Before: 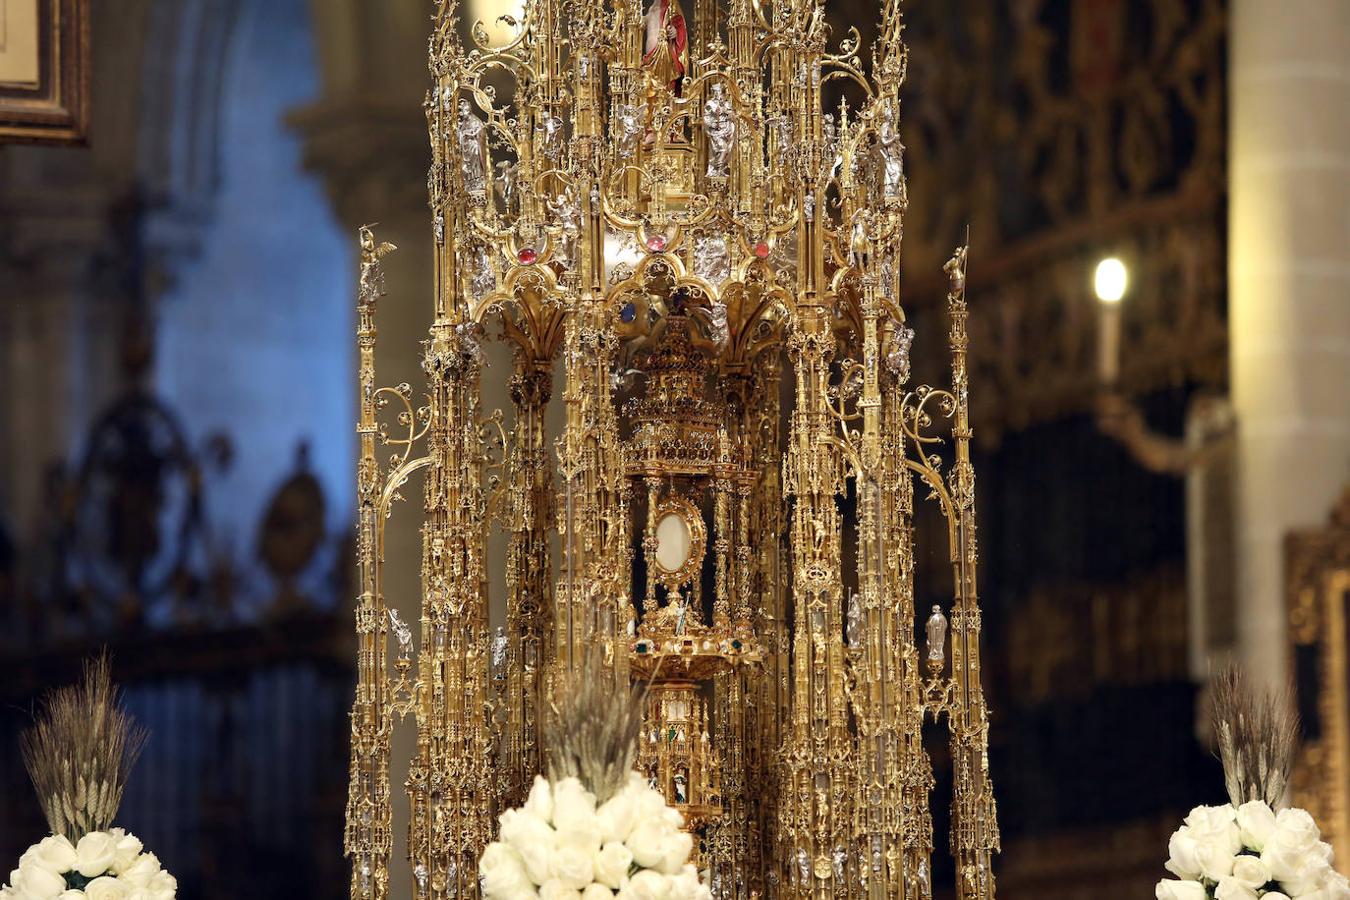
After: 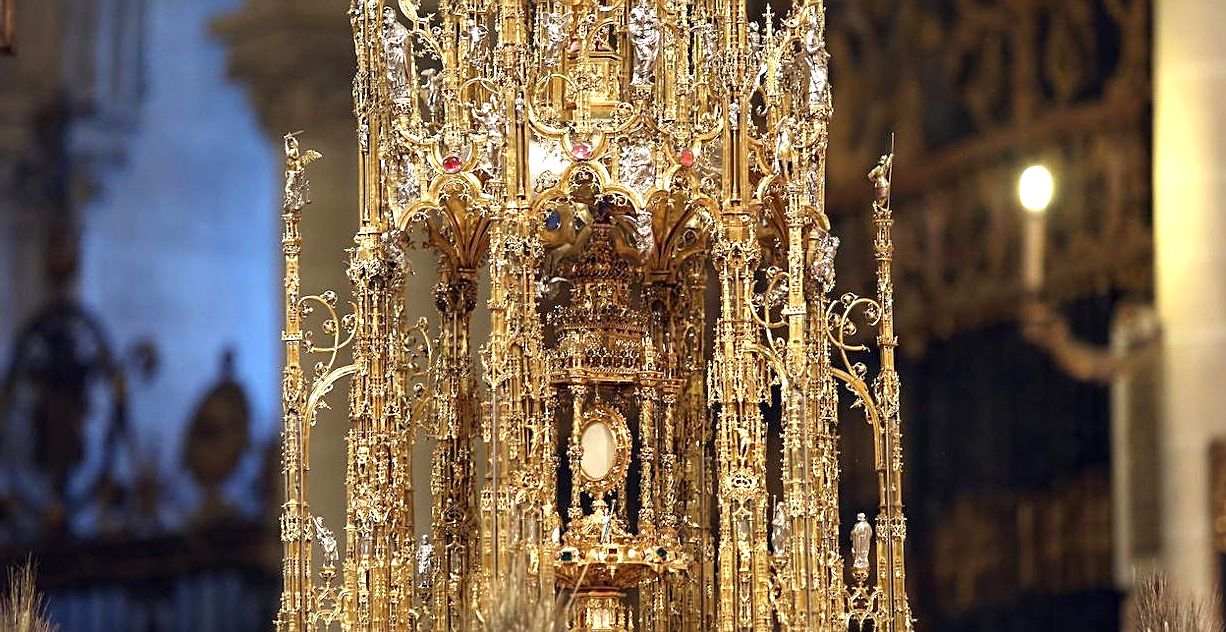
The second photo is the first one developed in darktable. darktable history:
crop: left 5.596%, top 10.314%, right 3.534%, bottom 19.395%
exposure: black level correction 0, exposure 0.6 EV, compensate exposure bias true, compensate highlight preservation false
sharpen: on, module defaults
